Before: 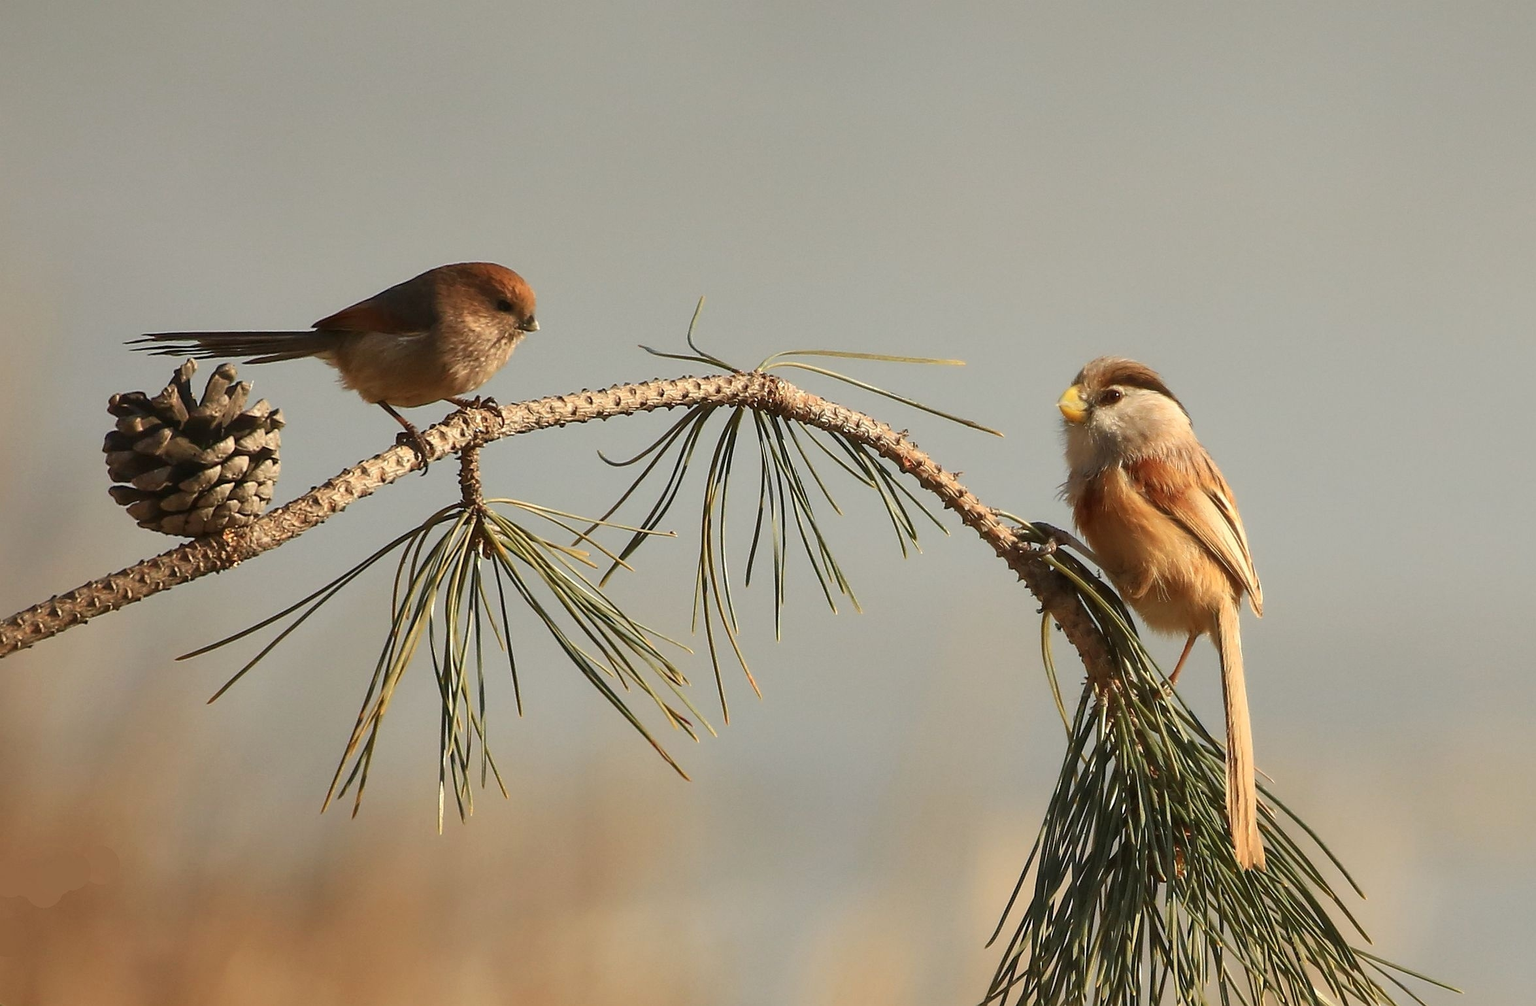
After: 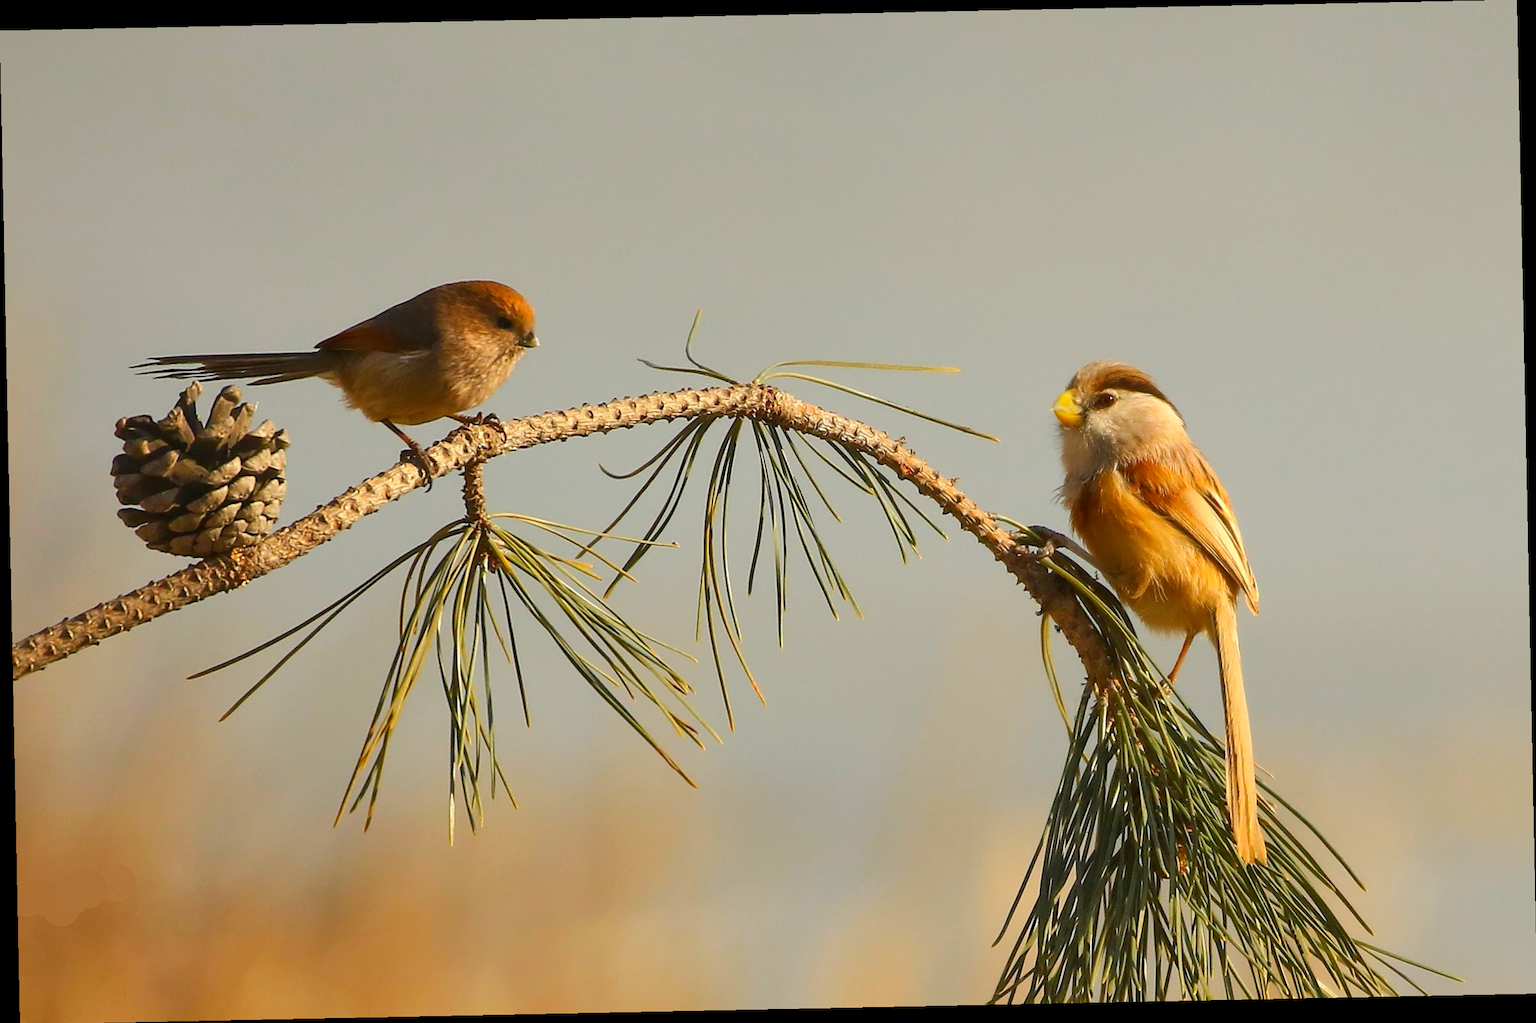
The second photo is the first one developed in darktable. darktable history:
rotate and perspective: rotation -1.17°, automatic cropping off
color balance rgb: perceptual saturation grading › global saturation 25%, perceptual brilliance grading › mid-tones 10%, perceptual brilliance grading › shadows 15%, global vibrance 20%
